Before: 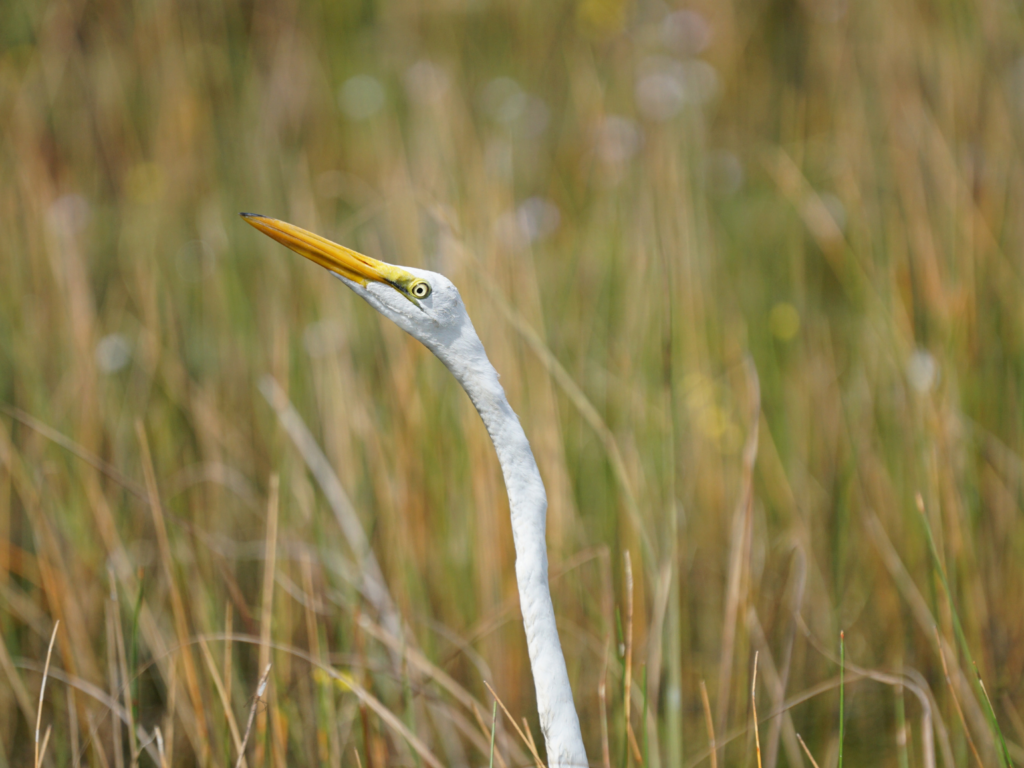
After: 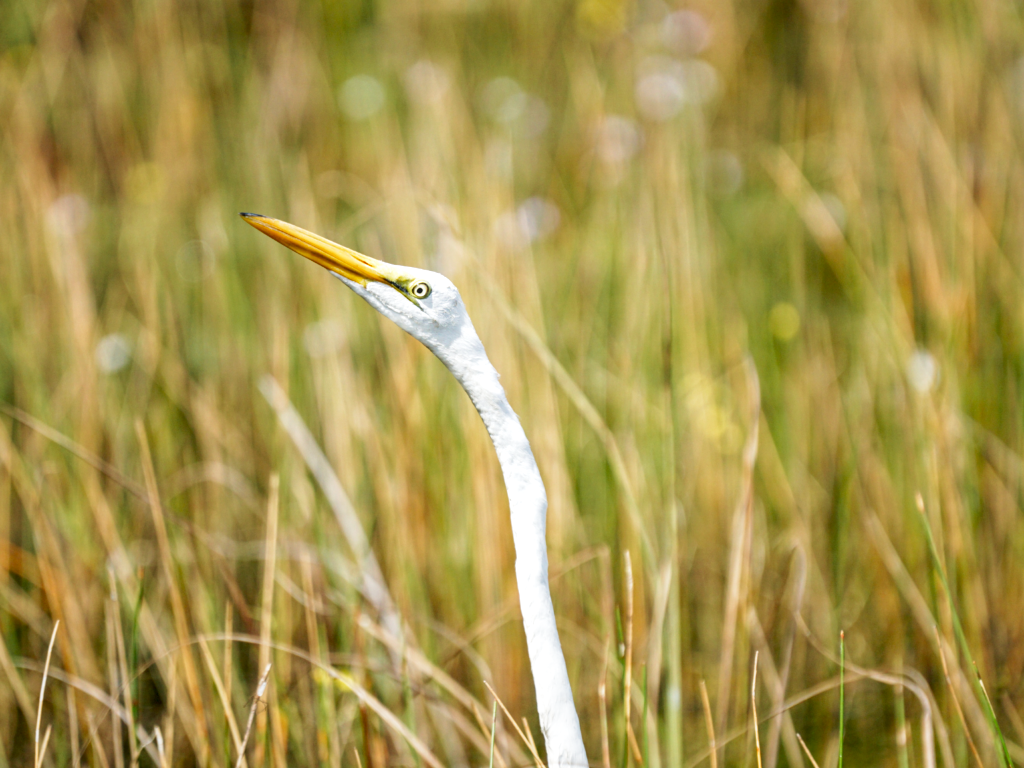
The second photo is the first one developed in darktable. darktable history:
filmic rgb: middle gray luminance 12.72%, black relative exposure -10.12 EV, white relative exposure 3.46 EV, target black luminance 0%, hardness 5.7, latitude 44.96%, contrast 1.234, highlights saturation mix 4.9%, shadows ↔ highlights balance 26.67%, preserve chrominance no, color science v3 (2019), use custom middle-gray values true
local contrast: detail 130%
velvia: on, module defaults
